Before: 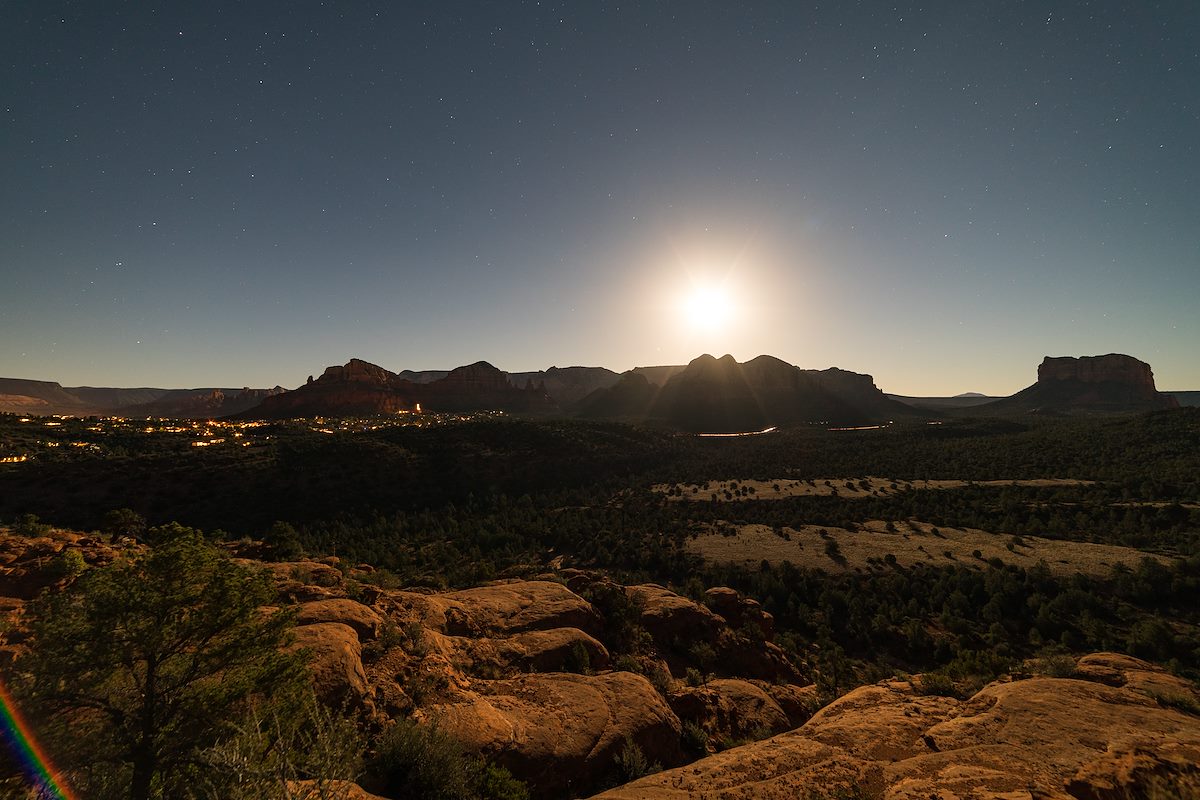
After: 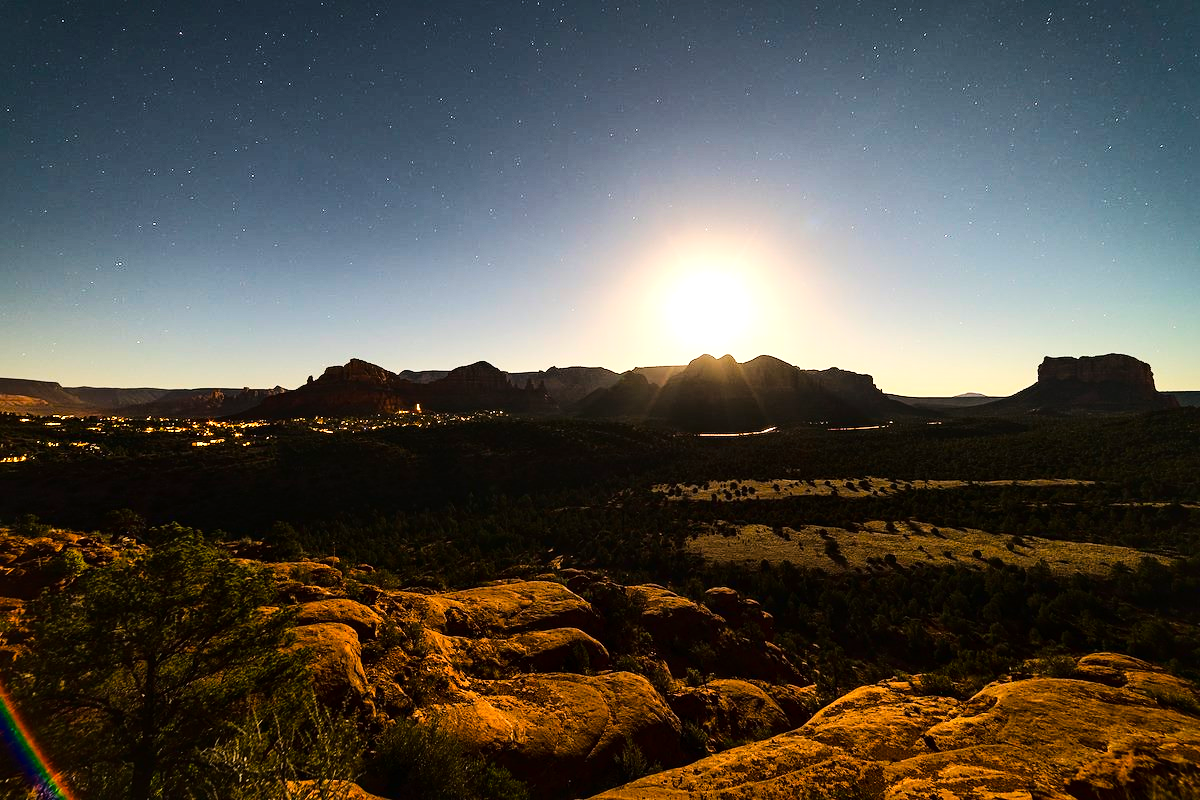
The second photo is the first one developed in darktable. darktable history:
color balance rgb: shadows lift › luminance 0.914%, shadows lift › chroma 0.469%, shadows lift › hue 17.86°, perceptual saturation grading › global saturation 20%, perceptual saturation grading › highlights -25.352%, perceptual saturation grading › shadows 24.847%, perceptual brilliance grading › highlights 20.509%, perceptual brilliance grading › mid-tones 20.846%, perceptual brilliance grading › shadows -19.719%, global vibrance 20%
tone curve: curves: ch0 [(0, 0.014) (0.12, 0.096) (0.386, 0.49) (0.54, 0.684) (0.751, 0.855) (0.89, 0.943) (0.998, 0.989)]; ch1 [(0, 0) (0.133, 0.099) (0.437, 0.41) (0.5, 0.5) (0.517, 0.536) (0.548, 0.575) (0.582, 0.631) (0.627, 0.688) (0.836, 0.868) (1, 1)]; ch2 [(0, 0) (0.374, 0.341) (0.456, 0.443) (0.478, 0.49) (0.501, 0.5) (0.528, 0.538) (0.55, 0.6) (0.572, 0.63) (0.702, 0.765) (1, 1)], color space Lab, linked channels, preserve colors none
local contrast: mode bilateral grid, contrast 20, coarseness 50, detail 128%, midtone range 0.2
